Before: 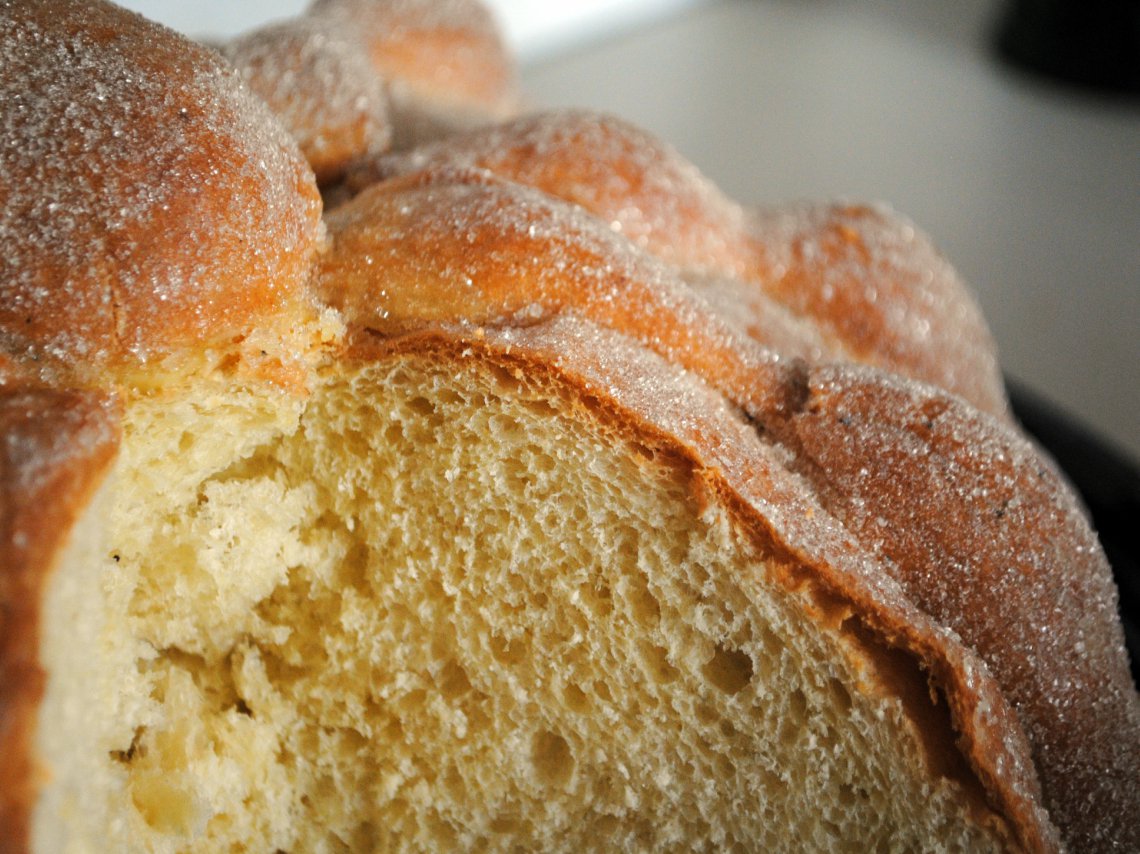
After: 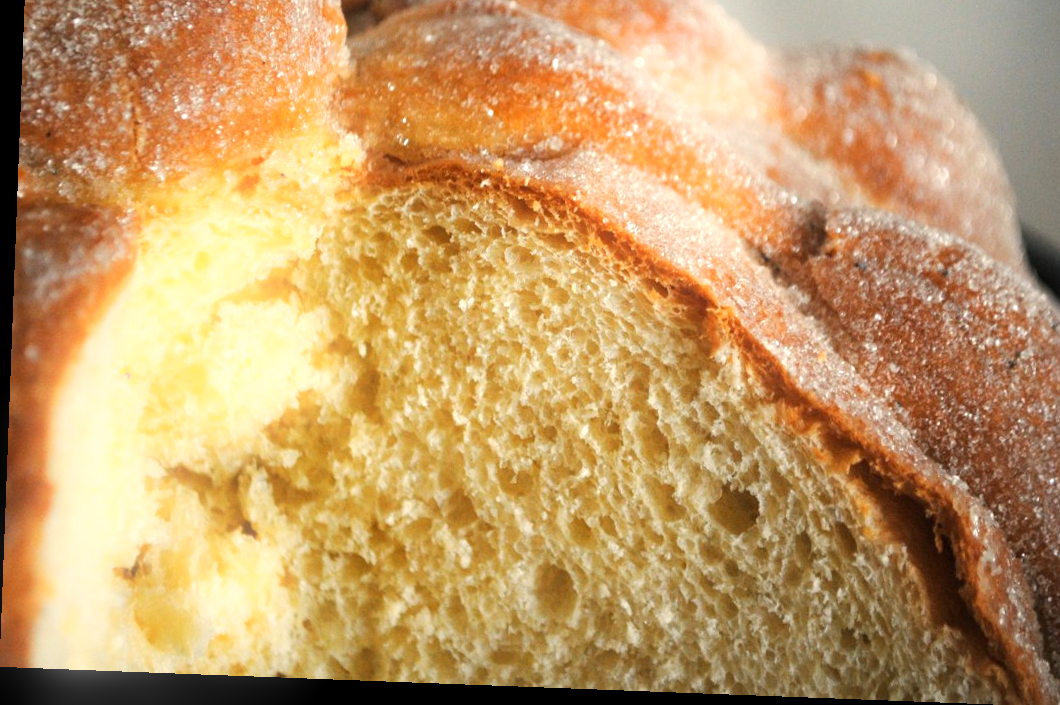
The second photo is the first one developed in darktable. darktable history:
exposure: black level correction 0.001, exposure 0.5 EV, compensate exposure bias true, compensate highlight preservation false
bloom: size 5%, threshold 95%, strength 15%
rotate and perspective: rotation 2.17°, automatic cropping off
crop: top 20.916%, right 9.437%, bottom 0.316%
